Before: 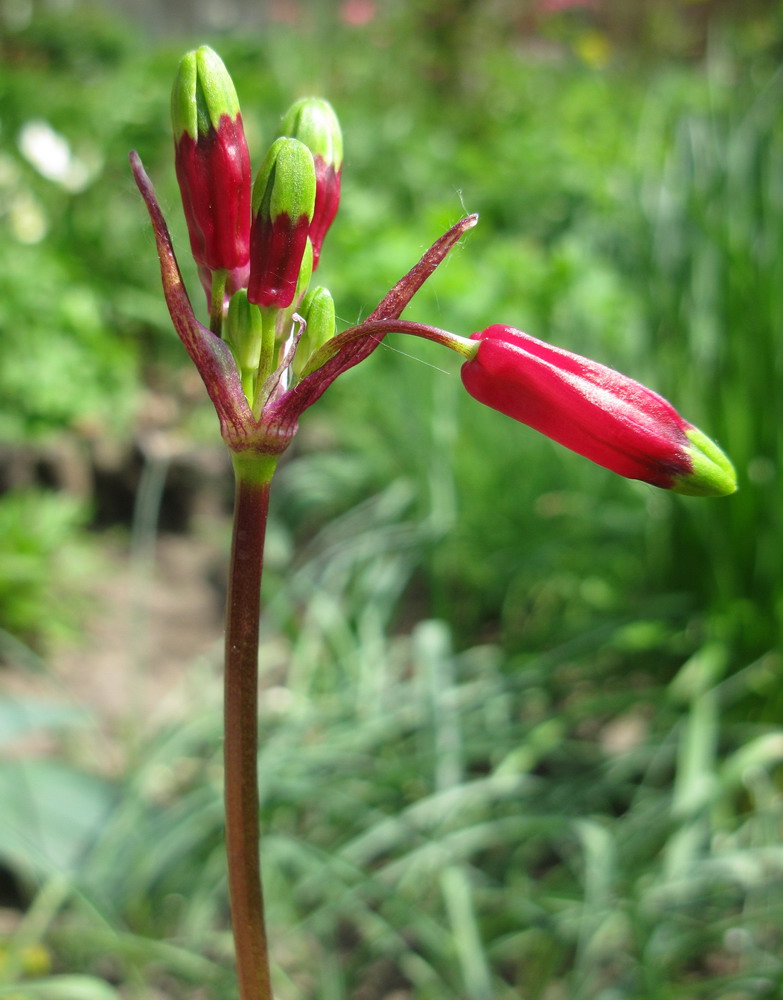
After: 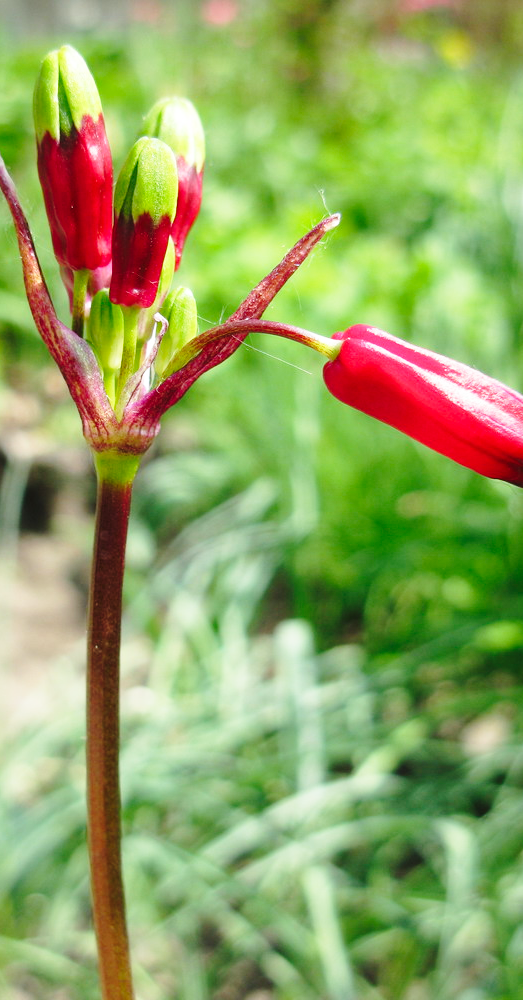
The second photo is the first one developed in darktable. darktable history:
crop and rotate: left 17.732%, right 15.423%
base curve: curves: ch0 [(0, 0) (0.028, 0.03) (0.121, 0.232) (0.46, 0.748) (0.859, 0.968) (1, 1)], preserve colors none
